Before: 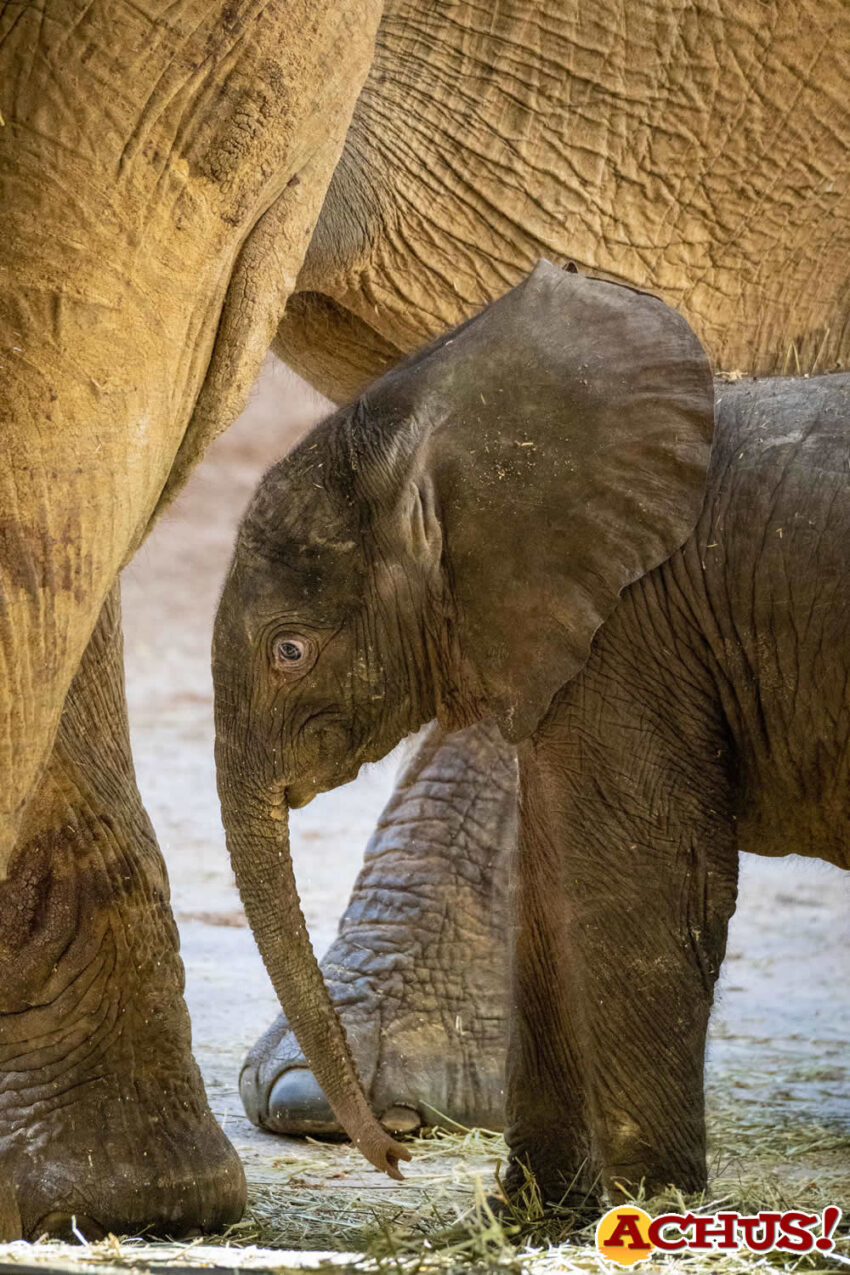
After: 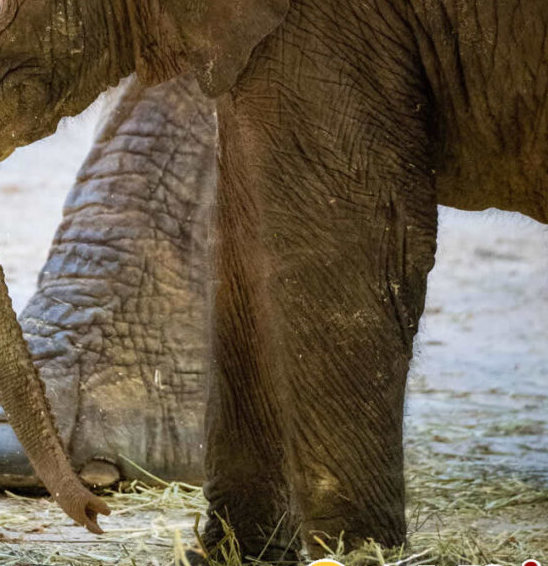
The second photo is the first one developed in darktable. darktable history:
crop and rotate: left 35.44%, top 50.726%, bottom 4.804%
